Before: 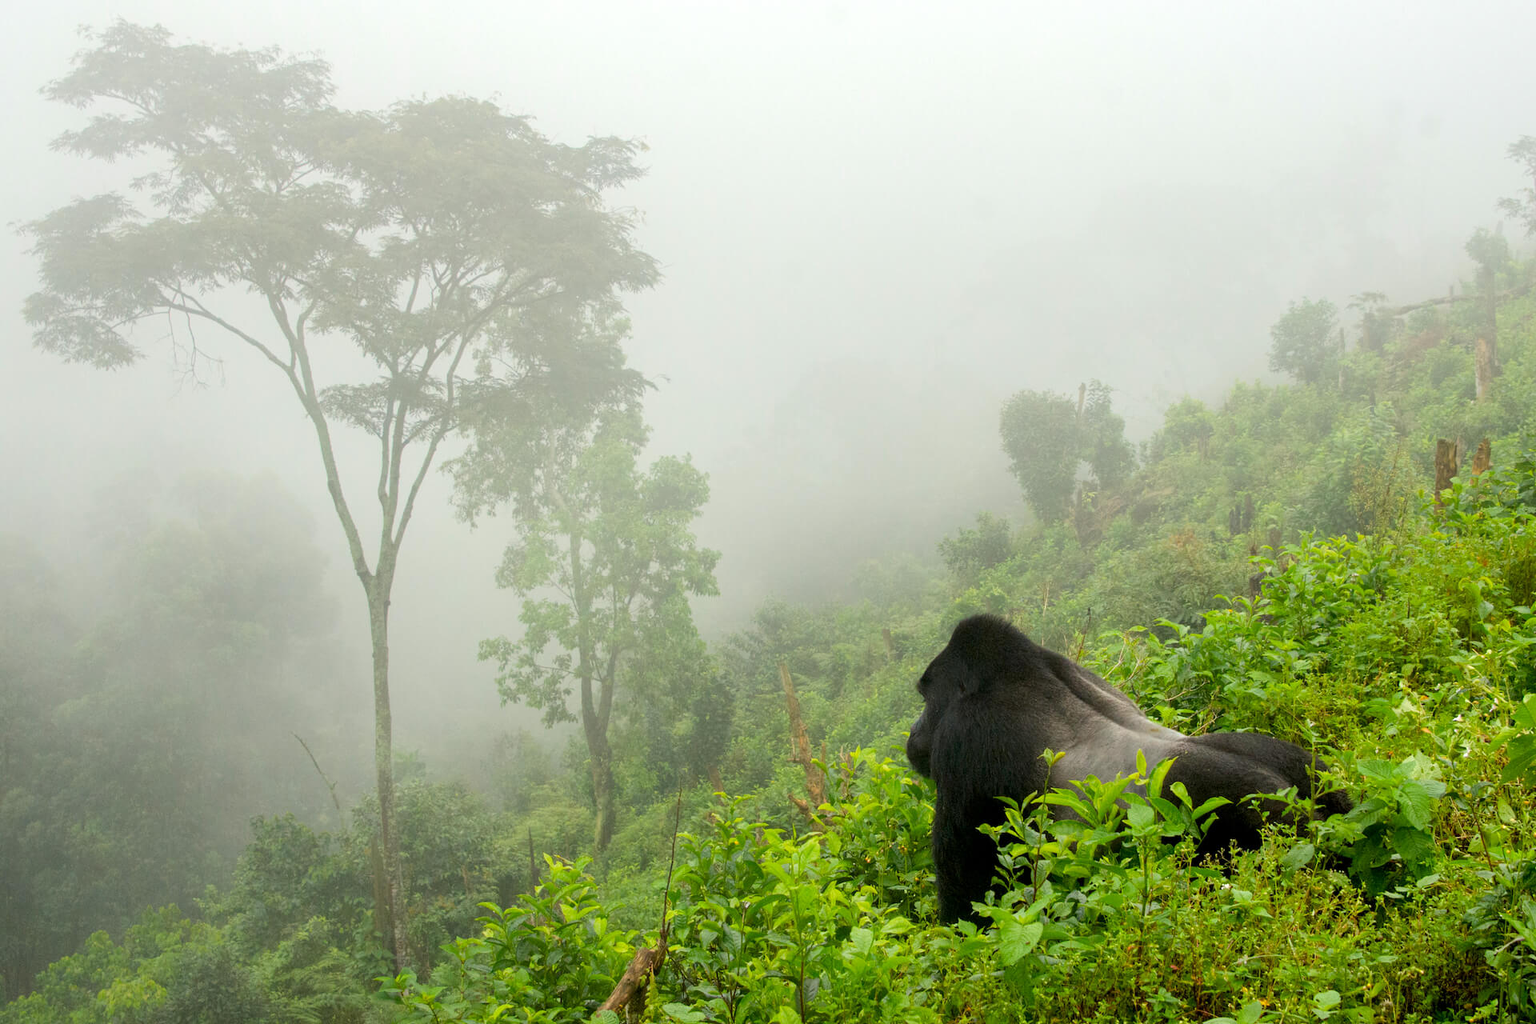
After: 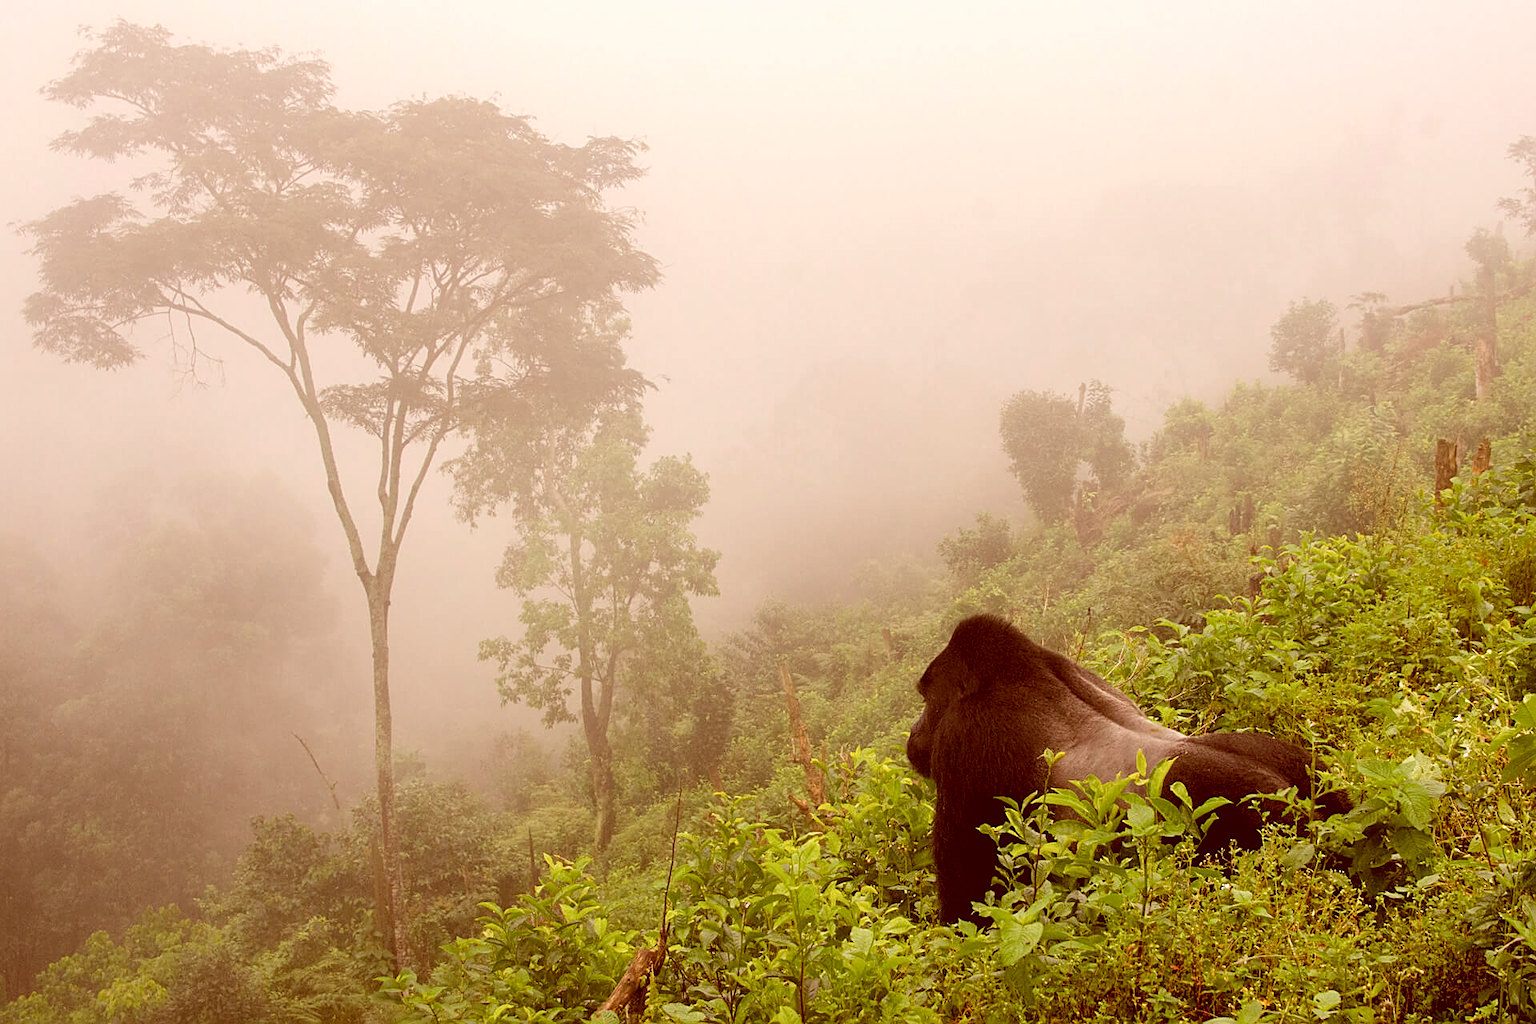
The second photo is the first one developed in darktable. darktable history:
sharpen: on, module defaults
color correction: highlights a* 9.03, highlights b* 8.71, shadows a* 40, shadows b* 40, saturation 0.8
